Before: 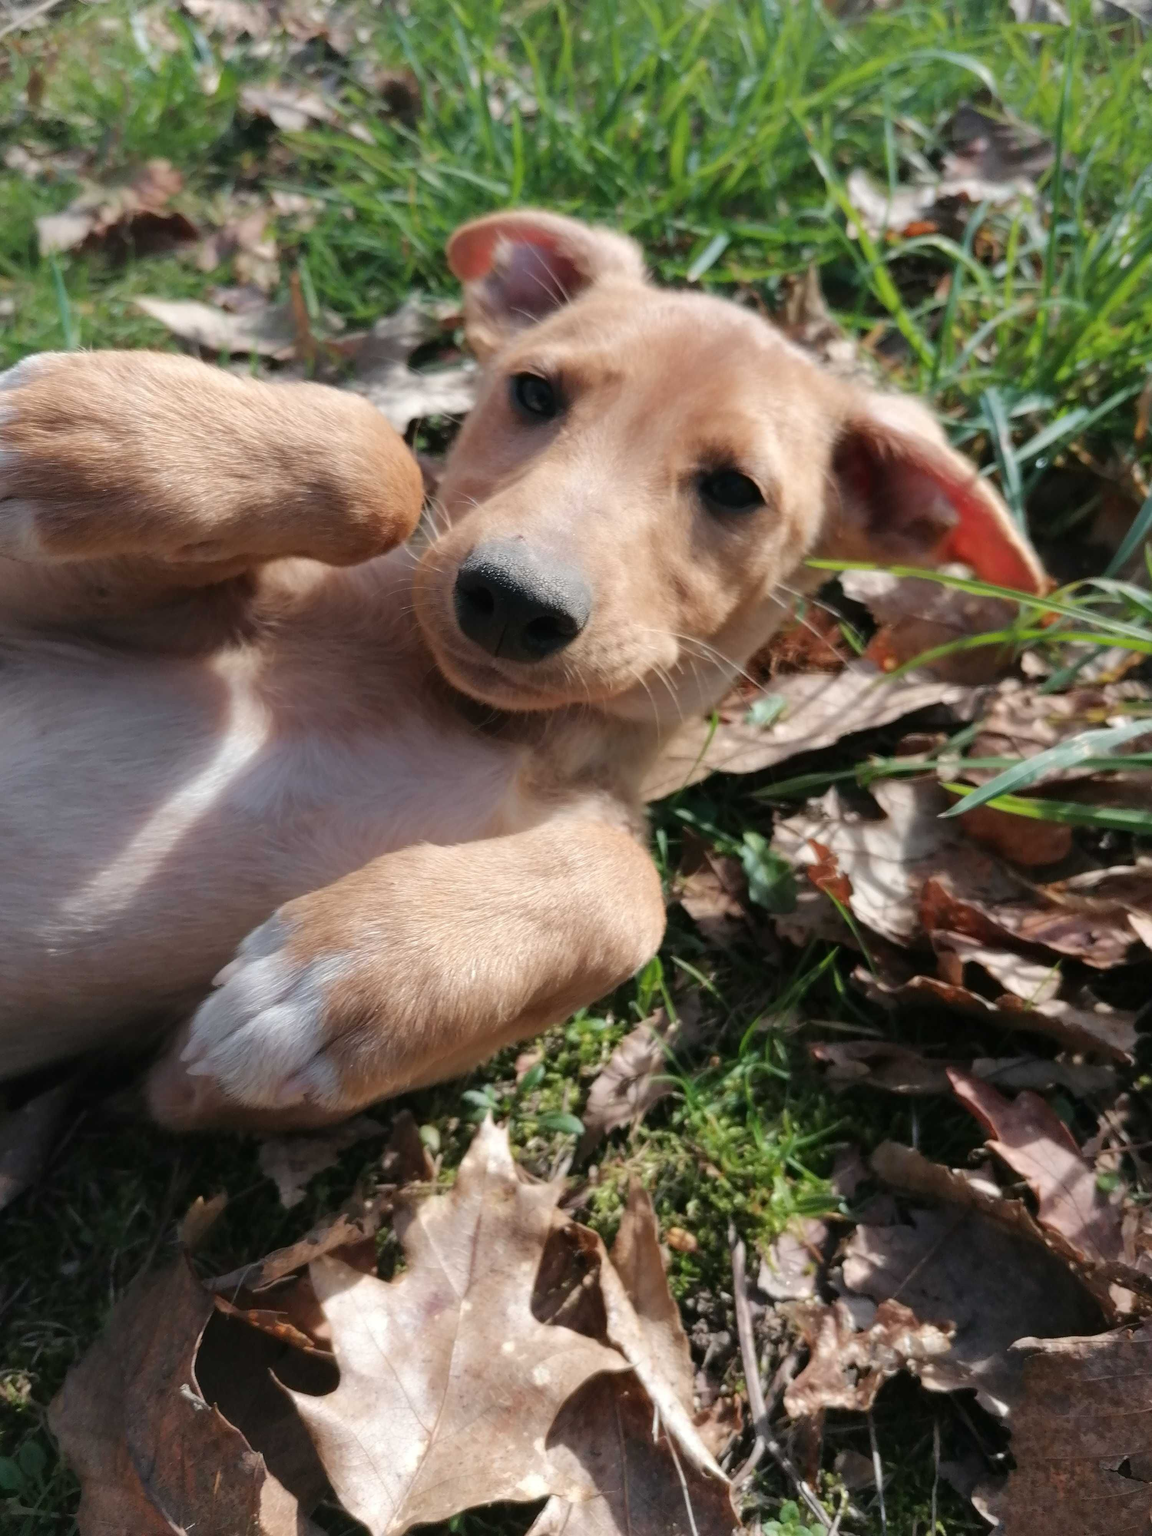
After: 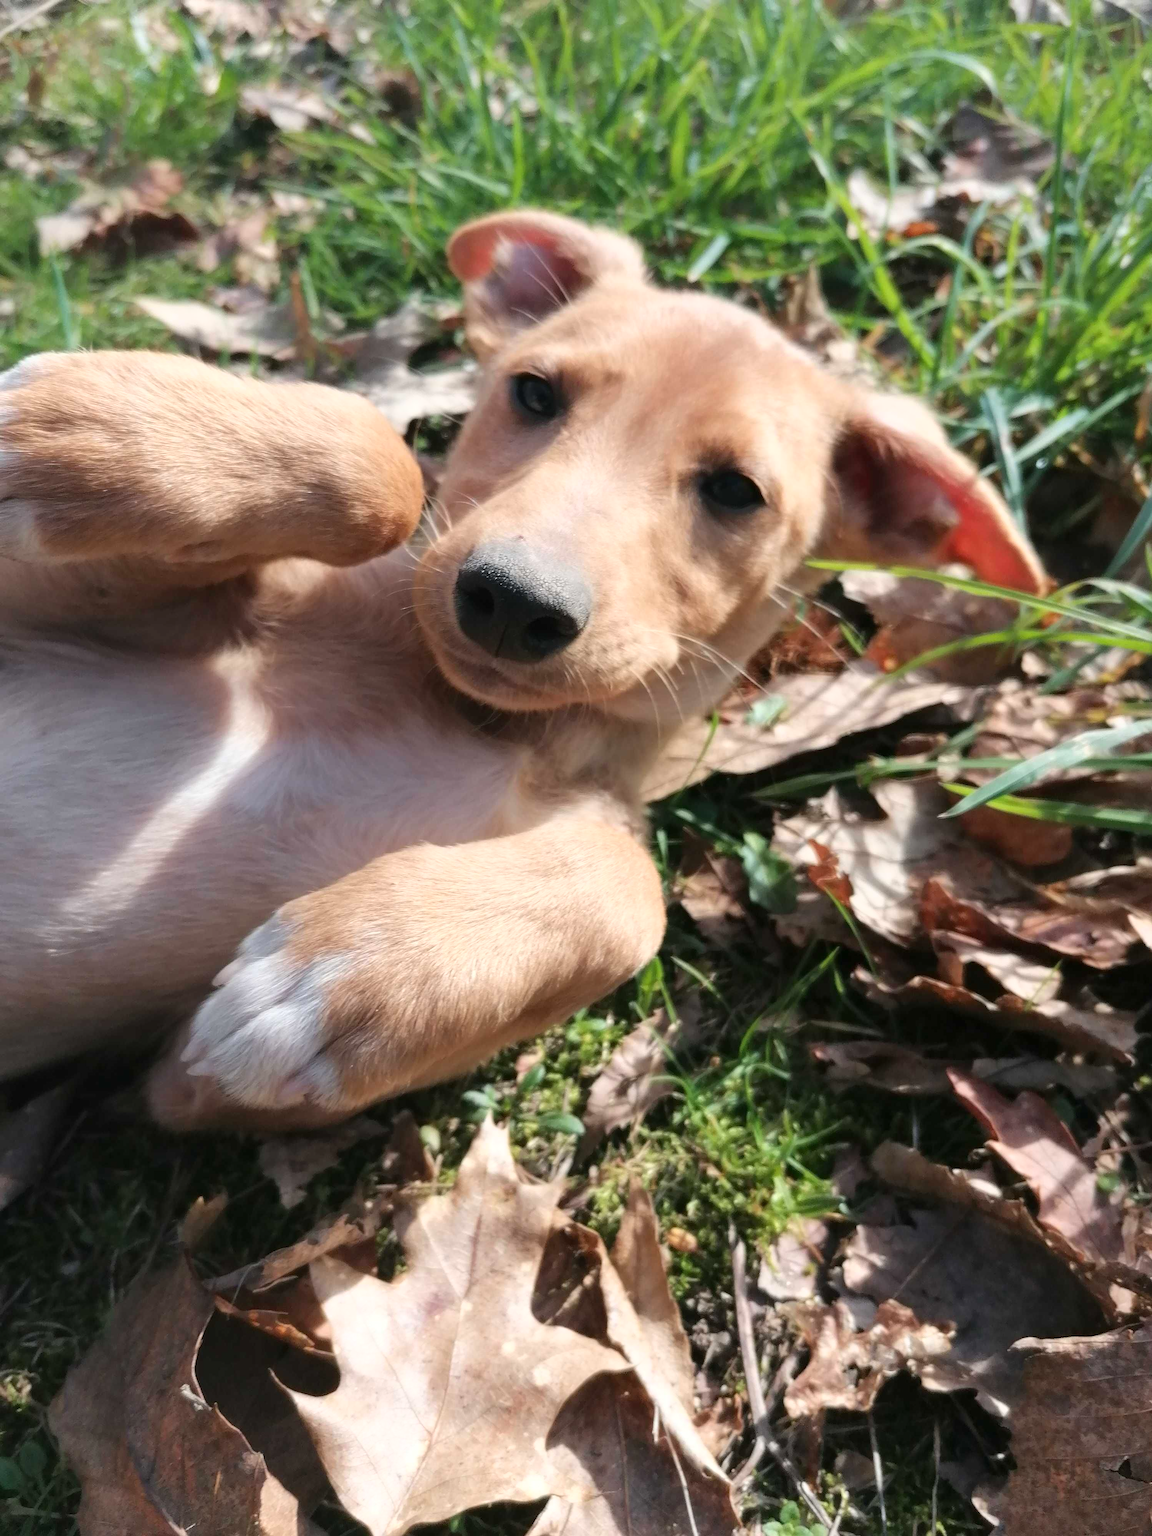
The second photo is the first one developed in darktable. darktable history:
base curve: curves: ch0 [(0, 0) (0.688, 0.865) (1, 1)]
